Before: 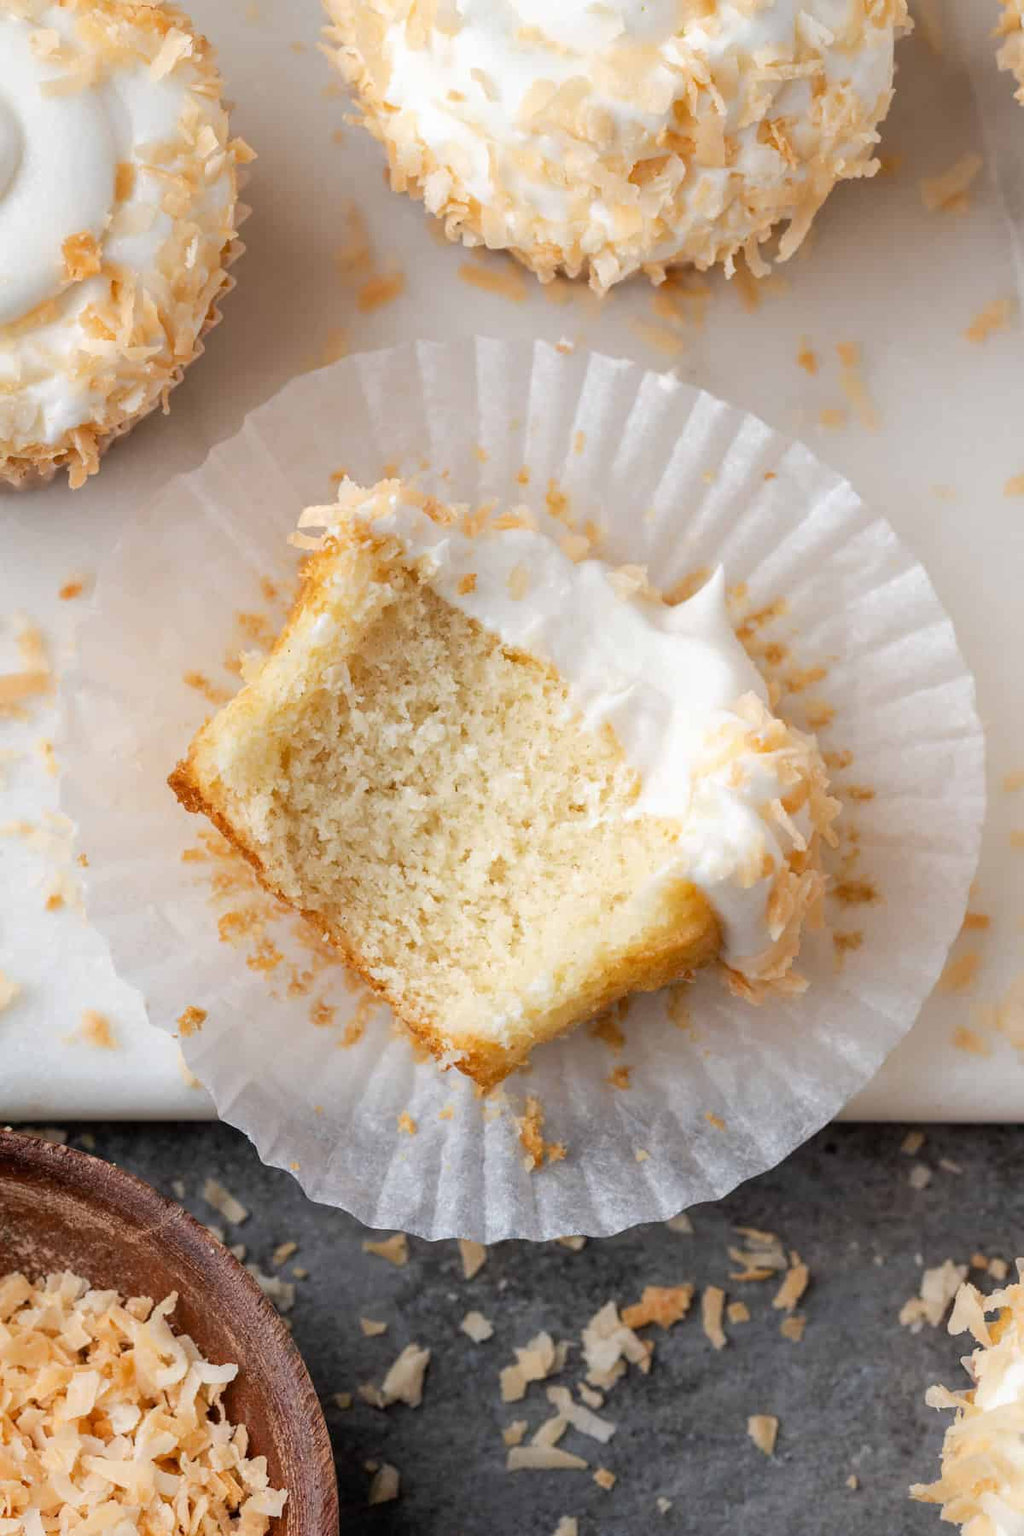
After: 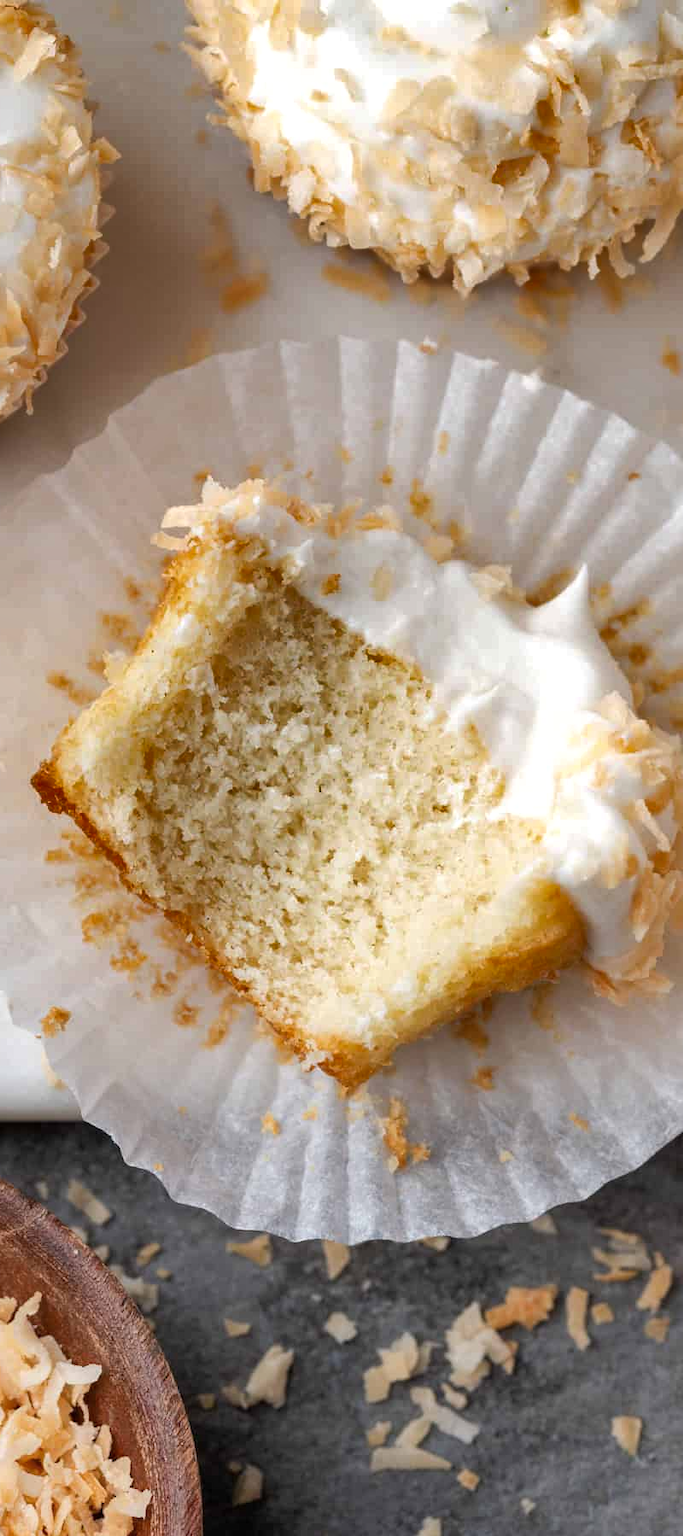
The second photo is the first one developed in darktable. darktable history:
crop and rotate: left 13.356%, right 19.976%
shadows and highlights: radius 171.05, shadows 27.08, white point adjustment 3.09, highlights -68.84, soften with gaussian
